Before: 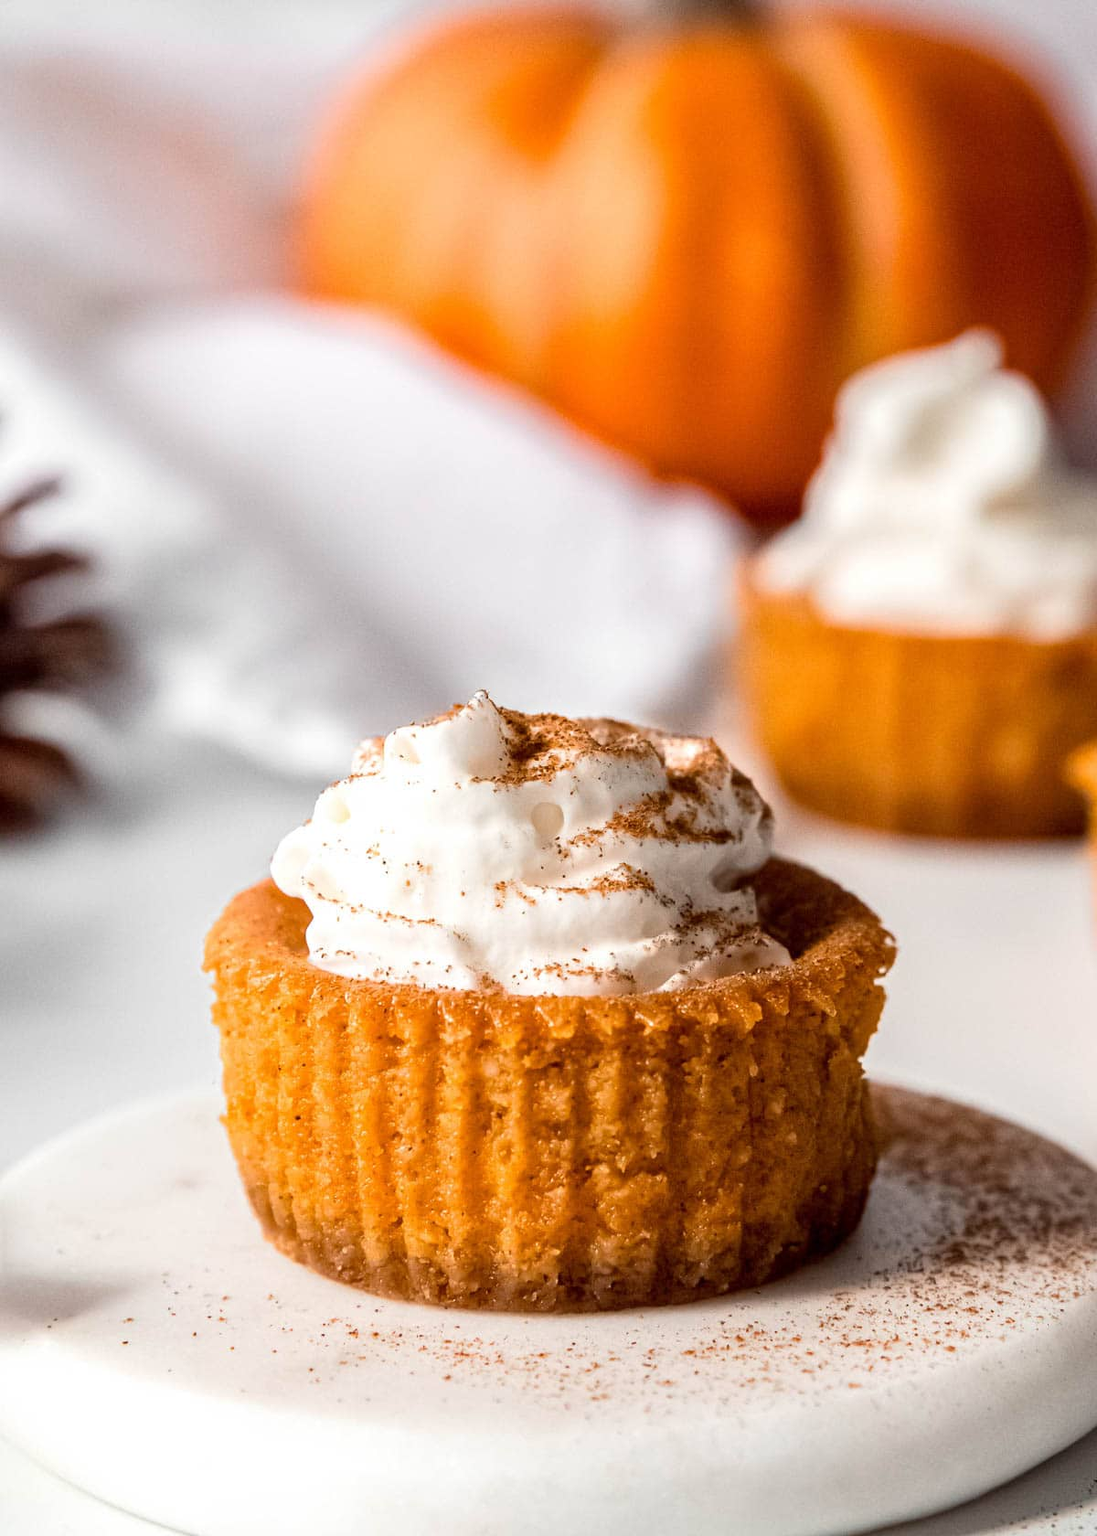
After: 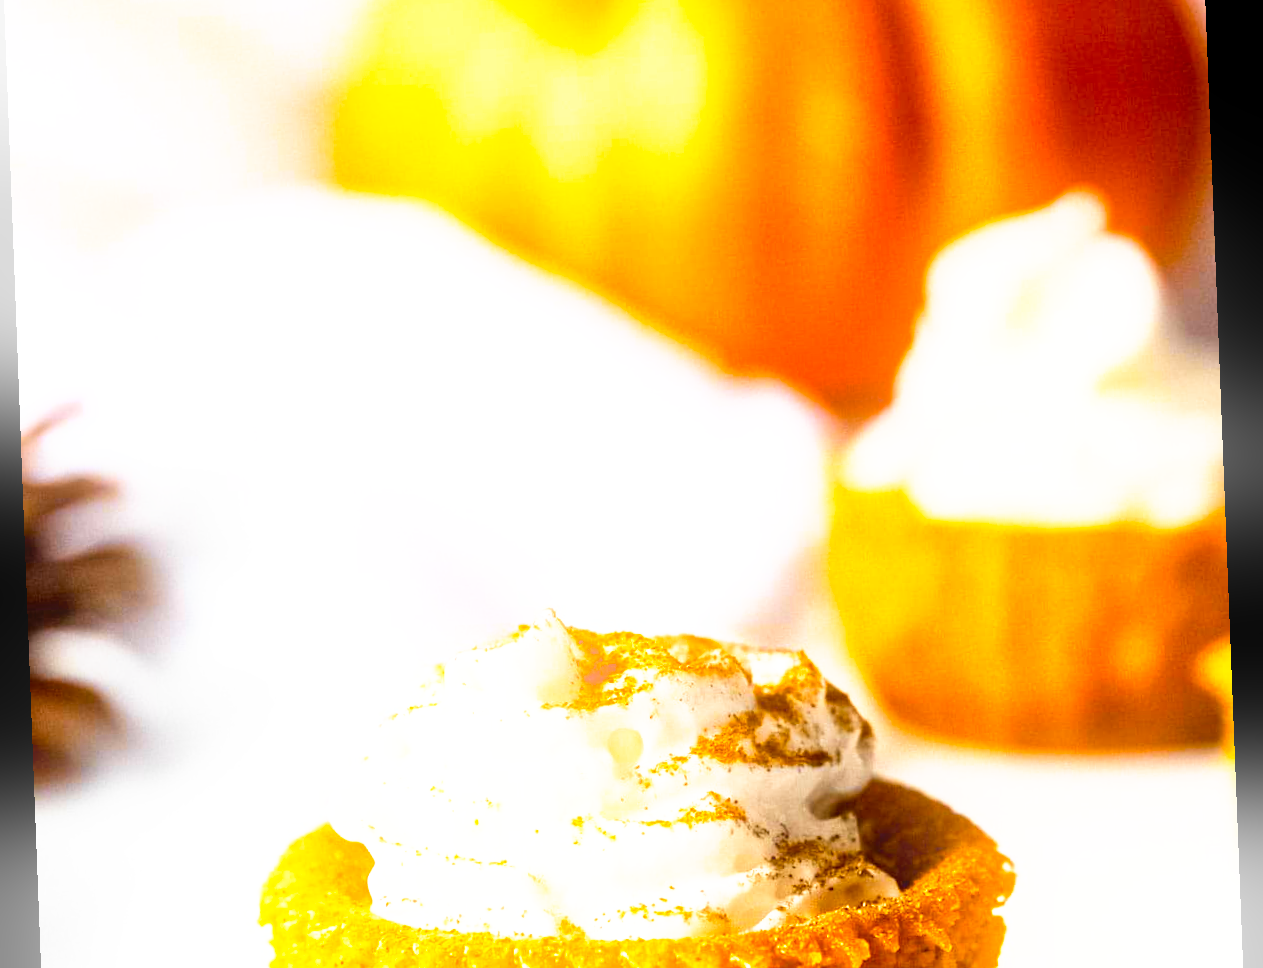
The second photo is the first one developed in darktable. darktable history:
base curve: curves: ch0 [(0, 0) (0.495, 0.917) (1, 1)], preserve colors none
bloom: size 13.65%, threshold 98.39%, strength 4.82%
rotate and perspective: rotation -2.22°, lens shift (horizontal) -0.022, automatic cropping off
crop and rotate: top 10.605%, bottom 33.274%
color contrast: green-magenta contrast 1.12, blue-yellow contrast 1.95, unbound 0
